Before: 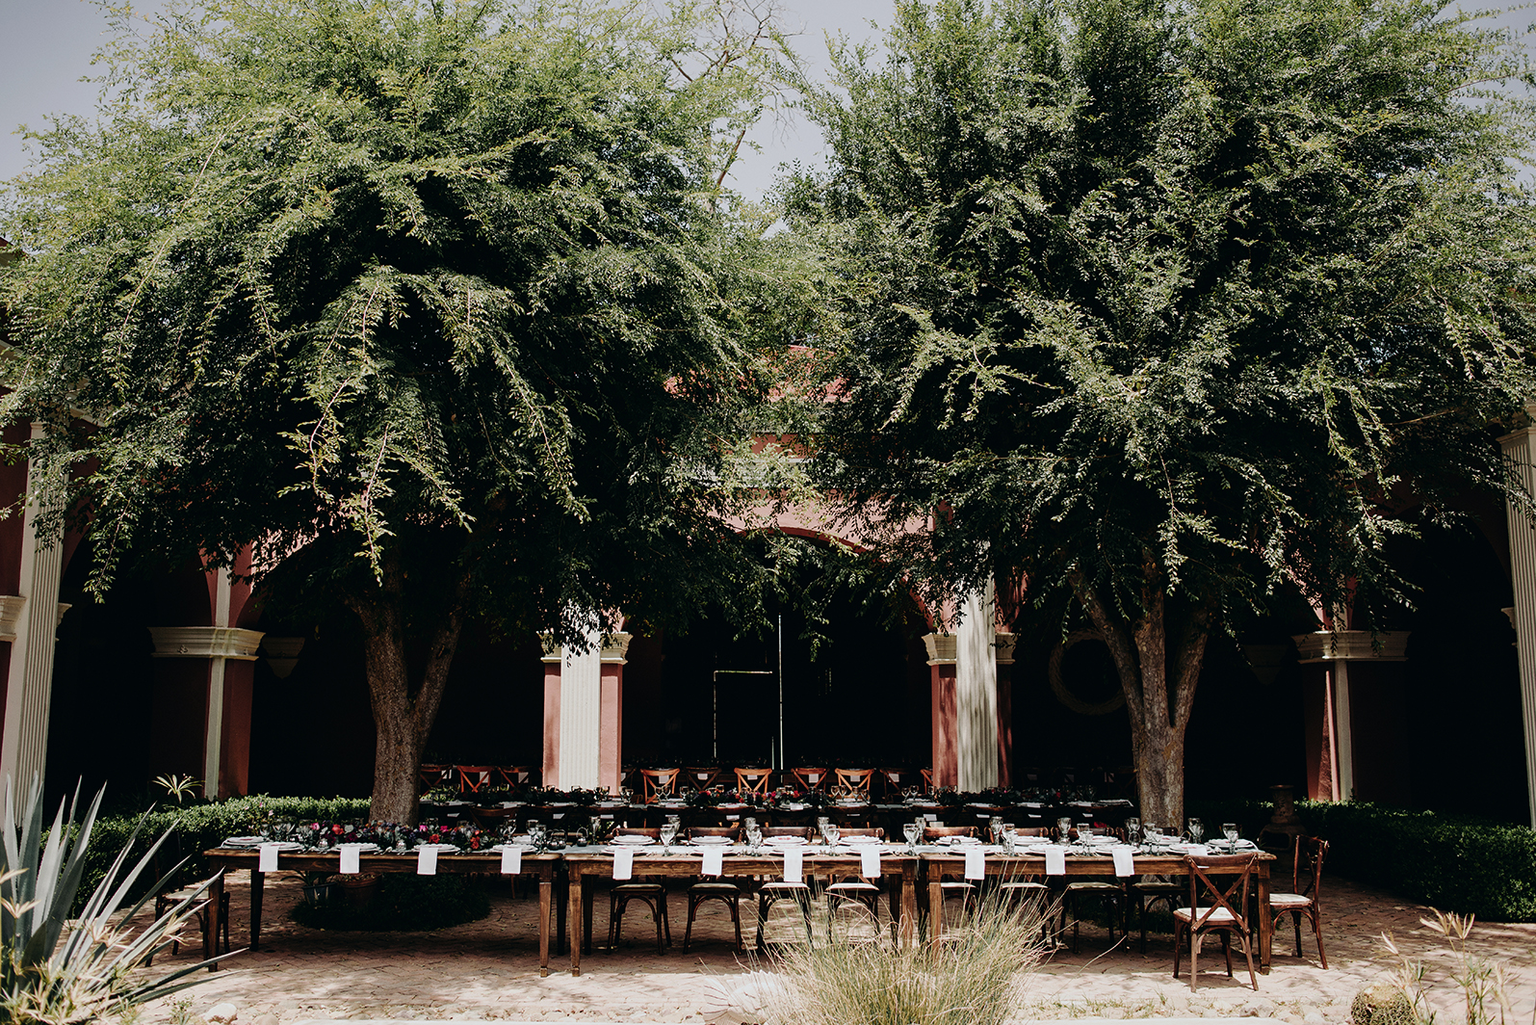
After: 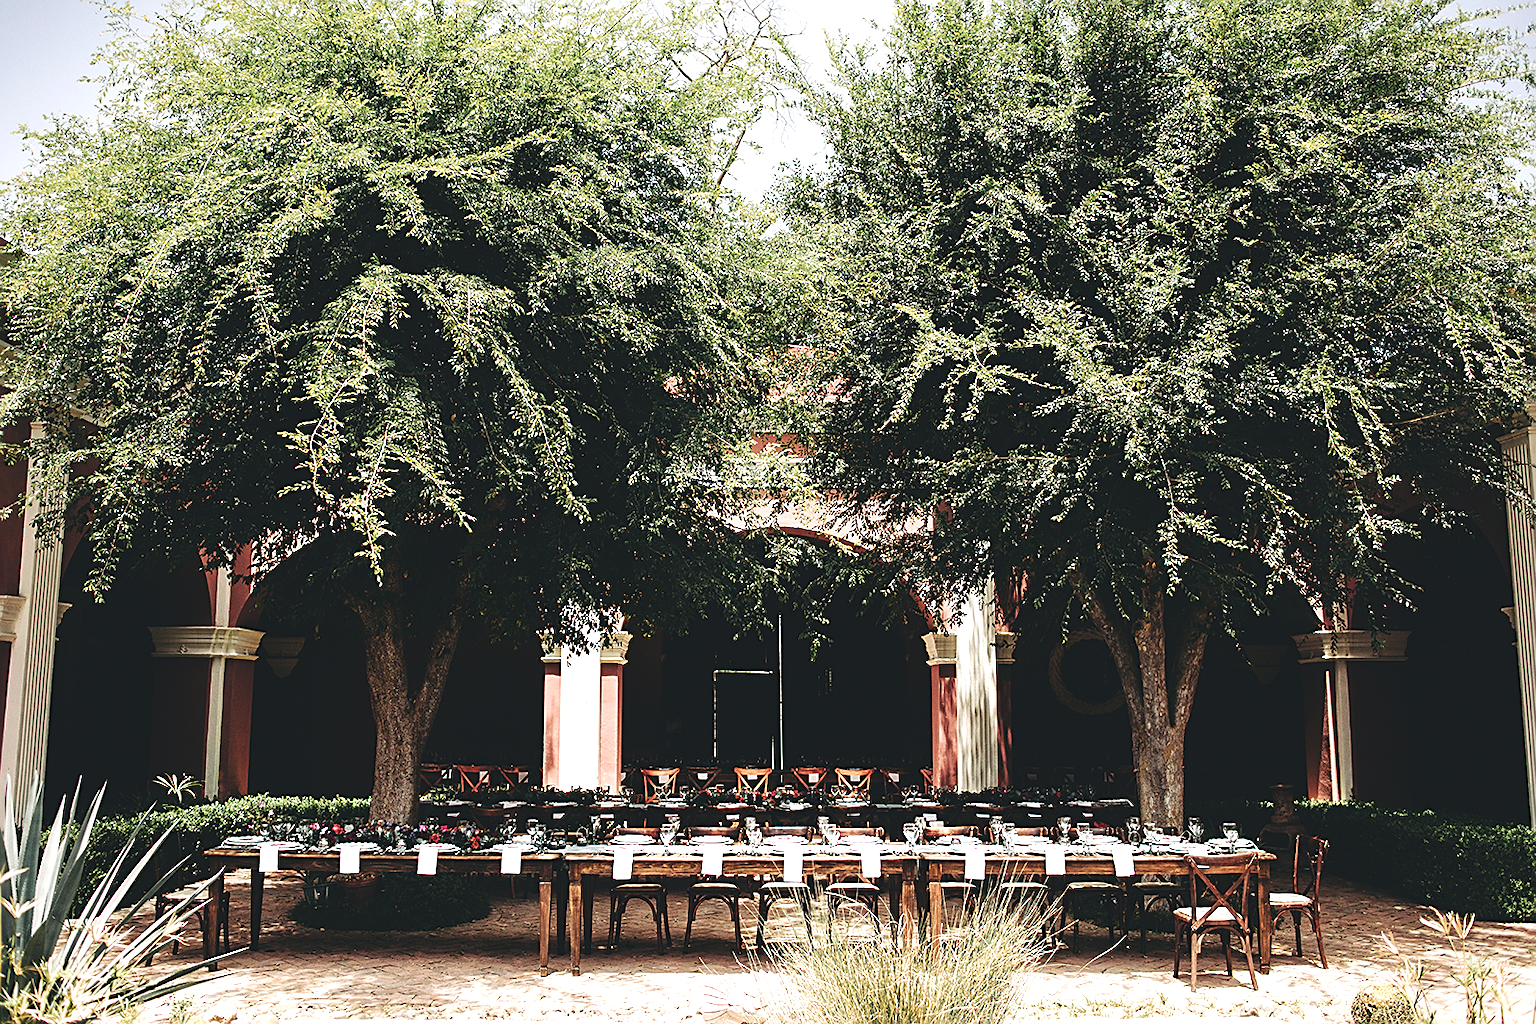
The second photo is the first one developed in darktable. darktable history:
exposure: black level correction -0.005, exposure 1 EV, compensate highlight preservation false
sharpen: on, module defaults
